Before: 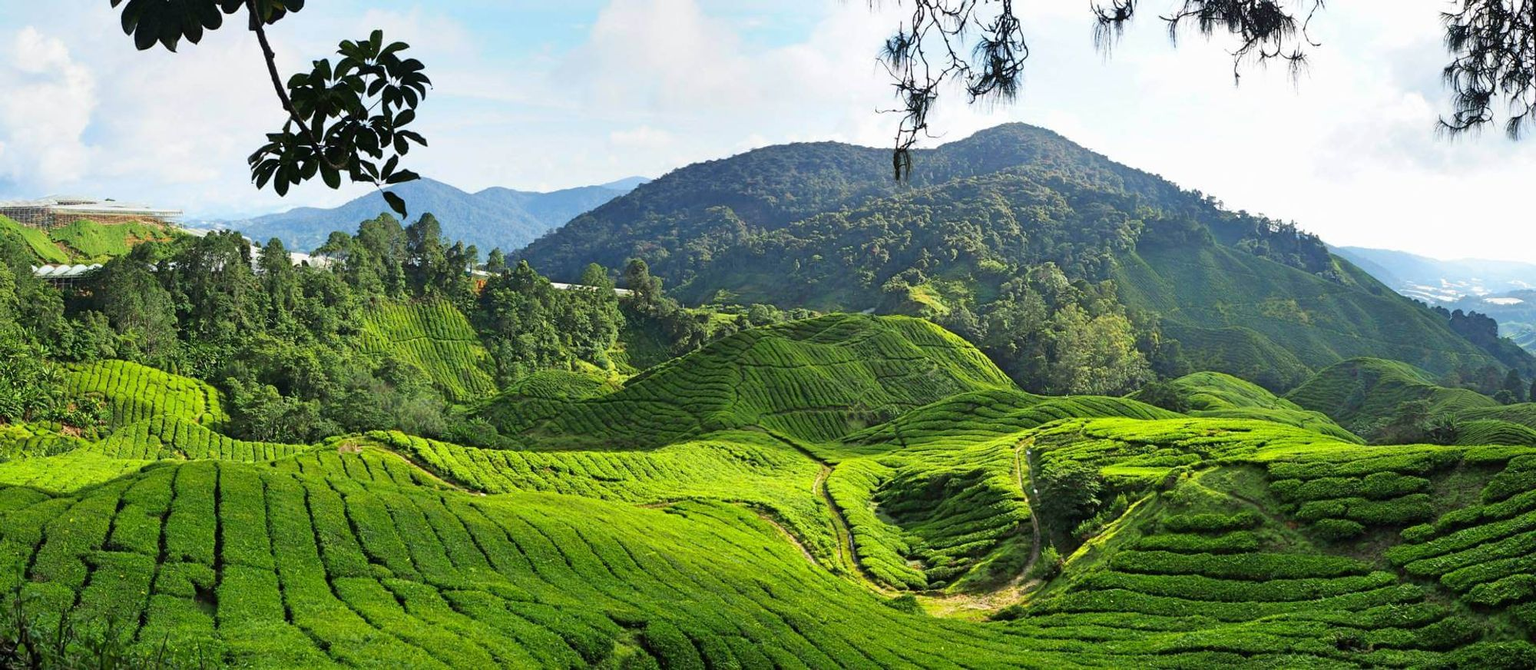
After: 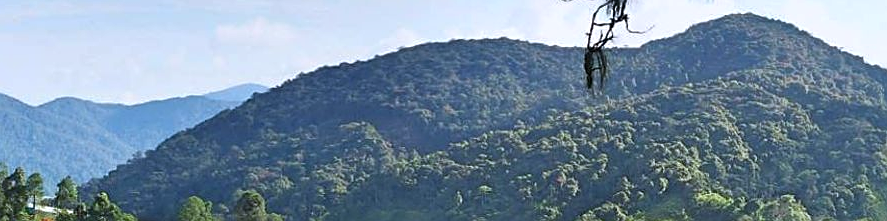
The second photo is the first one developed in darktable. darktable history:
color calibration: gray › normalize channels true, illuminant as shot in camera, x 0.358, y 0.373, temperature 4628.91 K, gamut compression 0.027
crop: left 28.991%, top 16.781%, right 26.637%, bottom 57.845%
shadows and highlights: shadows 43.41, white point adjustment -1.32, soften with gaussian
contrast brightness saturation: saturation -0.049
sharpen: on, module defaults
